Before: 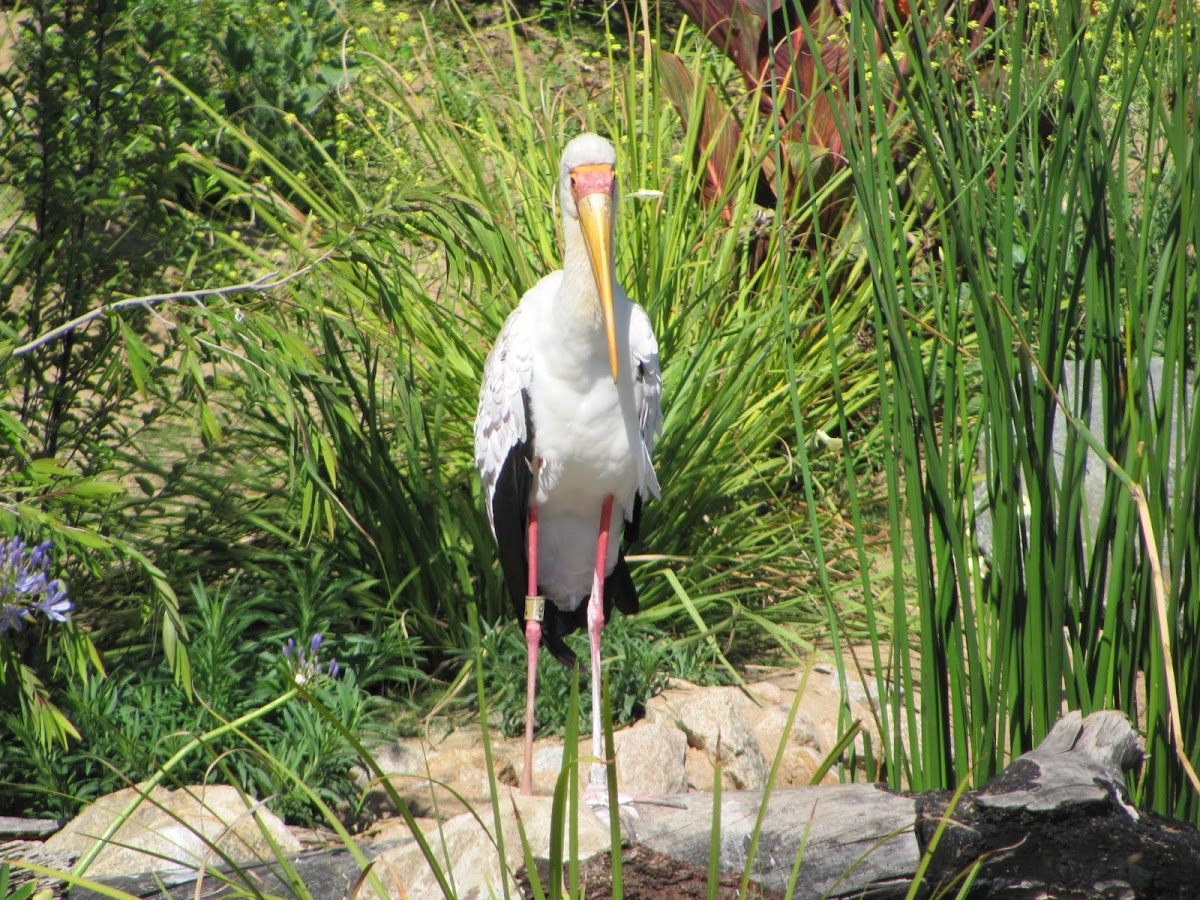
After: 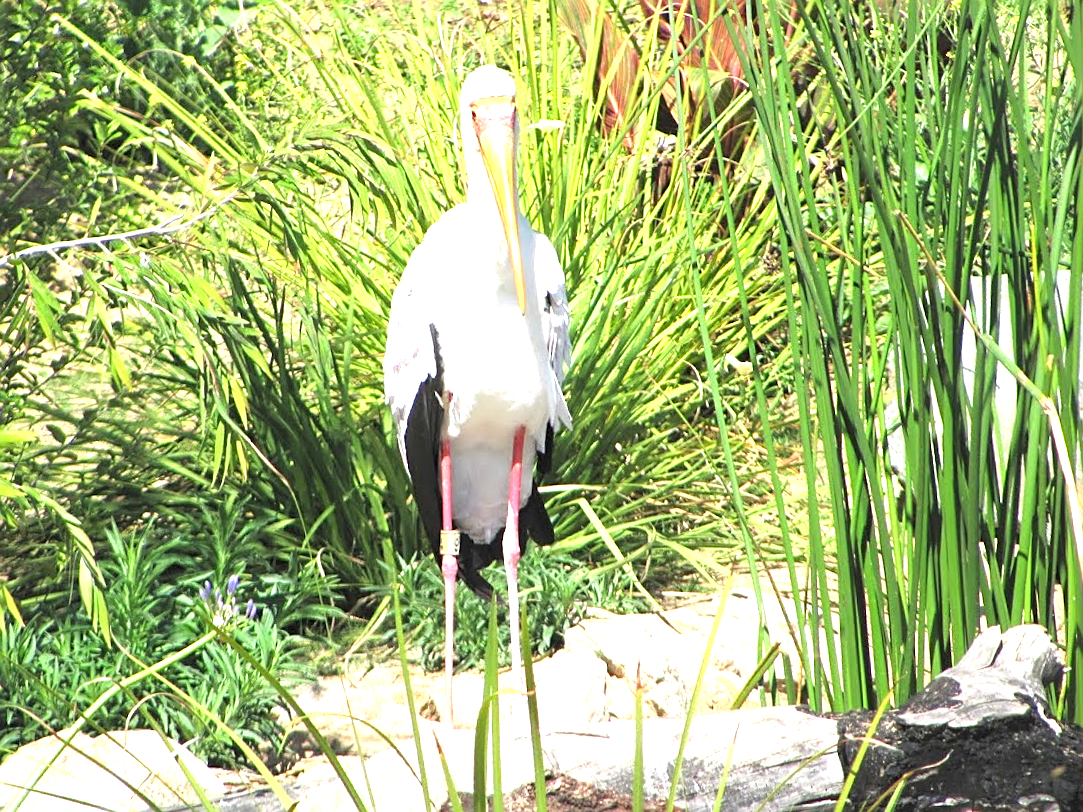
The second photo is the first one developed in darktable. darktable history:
crop and rotate: angle 1.96°, left 5.673%, top 5.673%
exposure: black level correction 0, exposure 1.45 EV, compensate exposure bias true, compensate highlight preservation false
sharpen: on, module defaults
